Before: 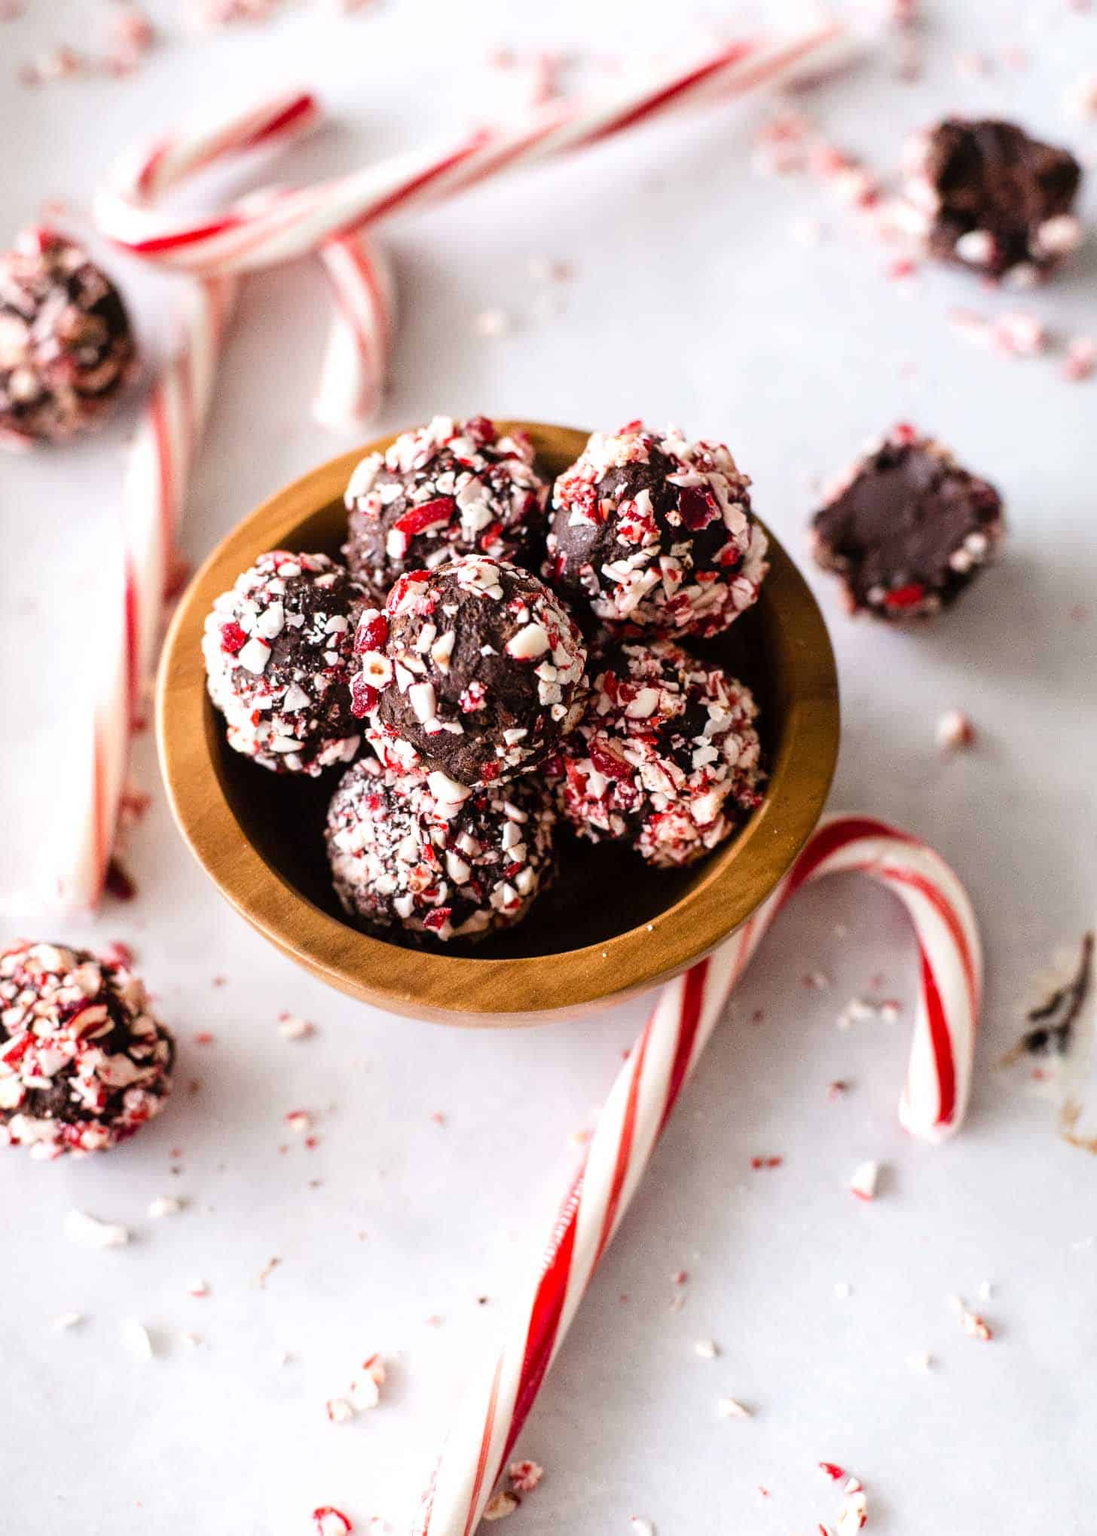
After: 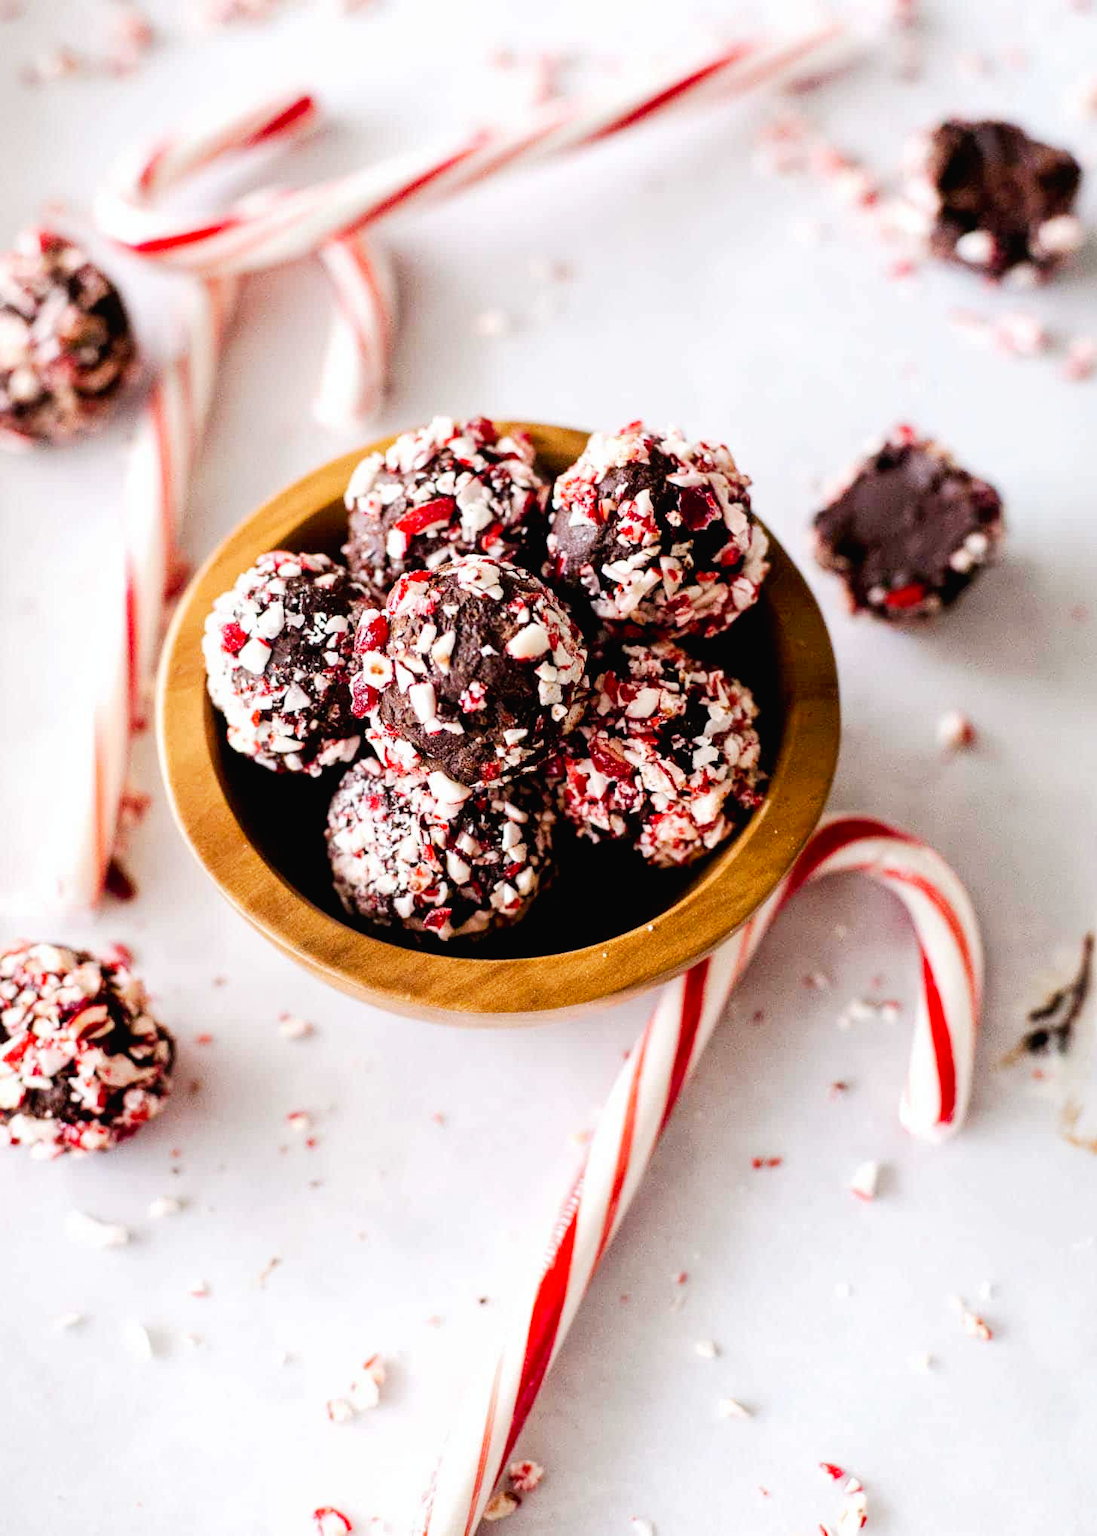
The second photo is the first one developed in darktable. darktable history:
tone curve: curves: ch0 [(0, 0.013) (0.054, 0.018) (0.205, 0.191) (0.289, 0.292) (0.39, 0.424) (0.493, 0.551) (0.666, 0.743) (0.795, 0.841) (1, 0.998)]; ch1 [(0, 0) (0.385, 0.343) (0.439, 0.415) (0.494, 0.495) (0.501, 0.501) (0.51, 0.509) (0.54, 0.552) (0.586, 0.614) (0.66, 0.706) (0.783, 0.804) (1, 1)]; ch2 [(0, 0) (0.32, 0.281) (0.403, 0.399) (0.441, 0.428) (0.47, 0.469) (0.498, 0.496) (0.524, 0.538) (0.566, 0.579) (0.633, 0.665) (0.7, 0.711) (1, 1)], preserve colors none
